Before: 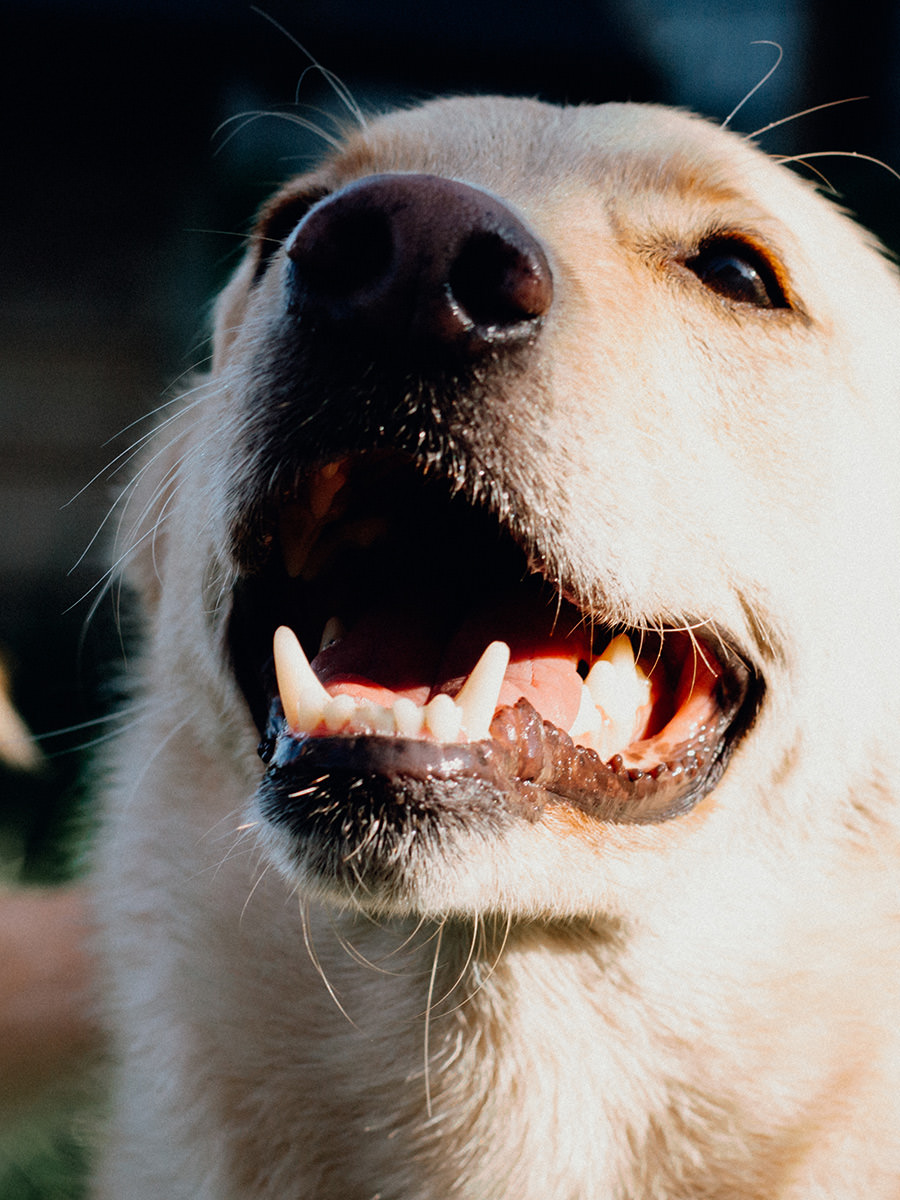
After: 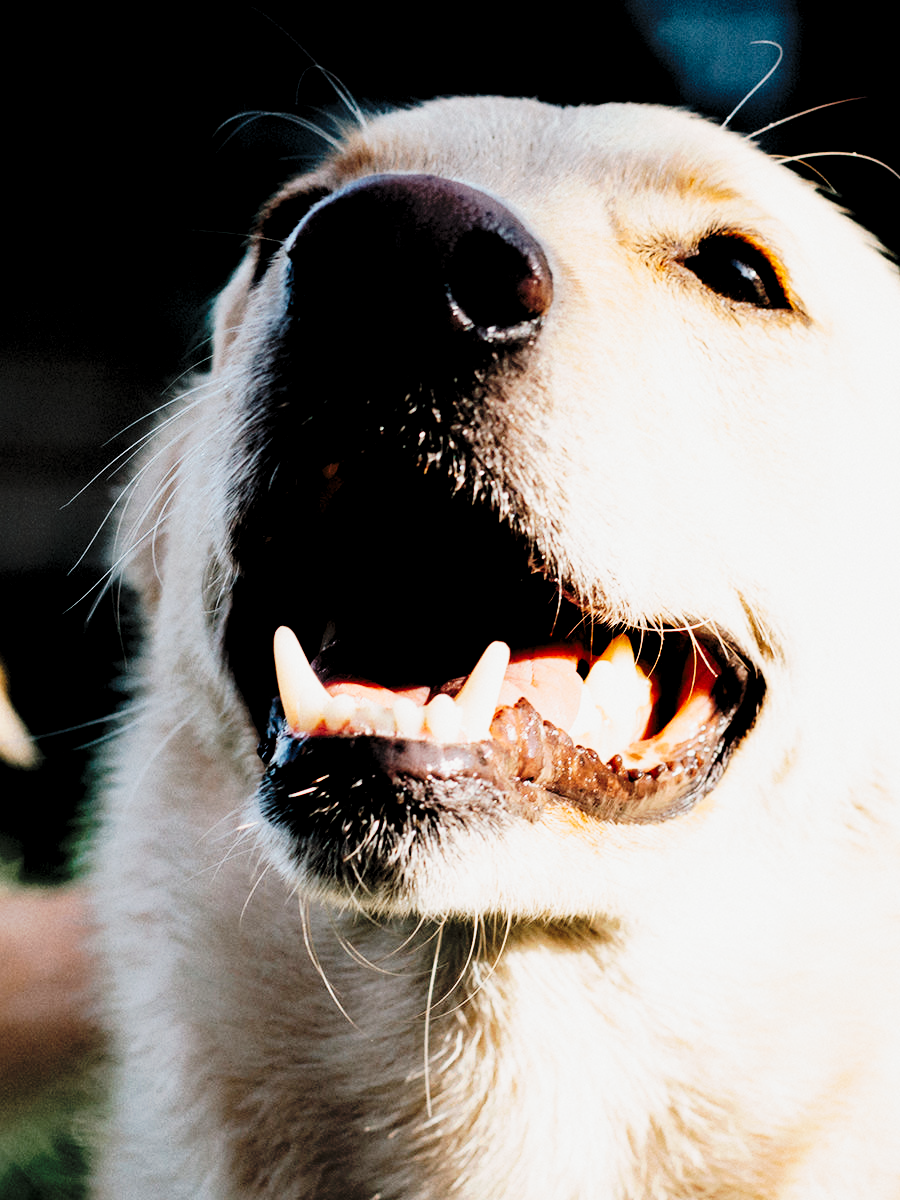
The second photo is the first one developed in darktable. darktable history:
levels: levels [0.116, 0.574, 1]
tone curve: curves: ch0 [(0, 0) (0.003, 0.003) (0.011, 0.013) (0.025, 0.029) (0.044, 0.052) (0.069, 0.082) (0.1, 0.118) (0.136, 0.161) (0.177, 0.21) (0.224, 0.27) (0.277, 0.38) (0.335, 0.49) (0.399, 0.594) (0.468, 0.692) (0.543, 0.794) (0.623, 0.857) (0.709, 0.919) (0.801, 0.955) (0.898, 0.978) (1, 1)], preserve colors none
exposure: exposure -0.153 EV, compensate exposure bias true, compensate highlight preservation false
